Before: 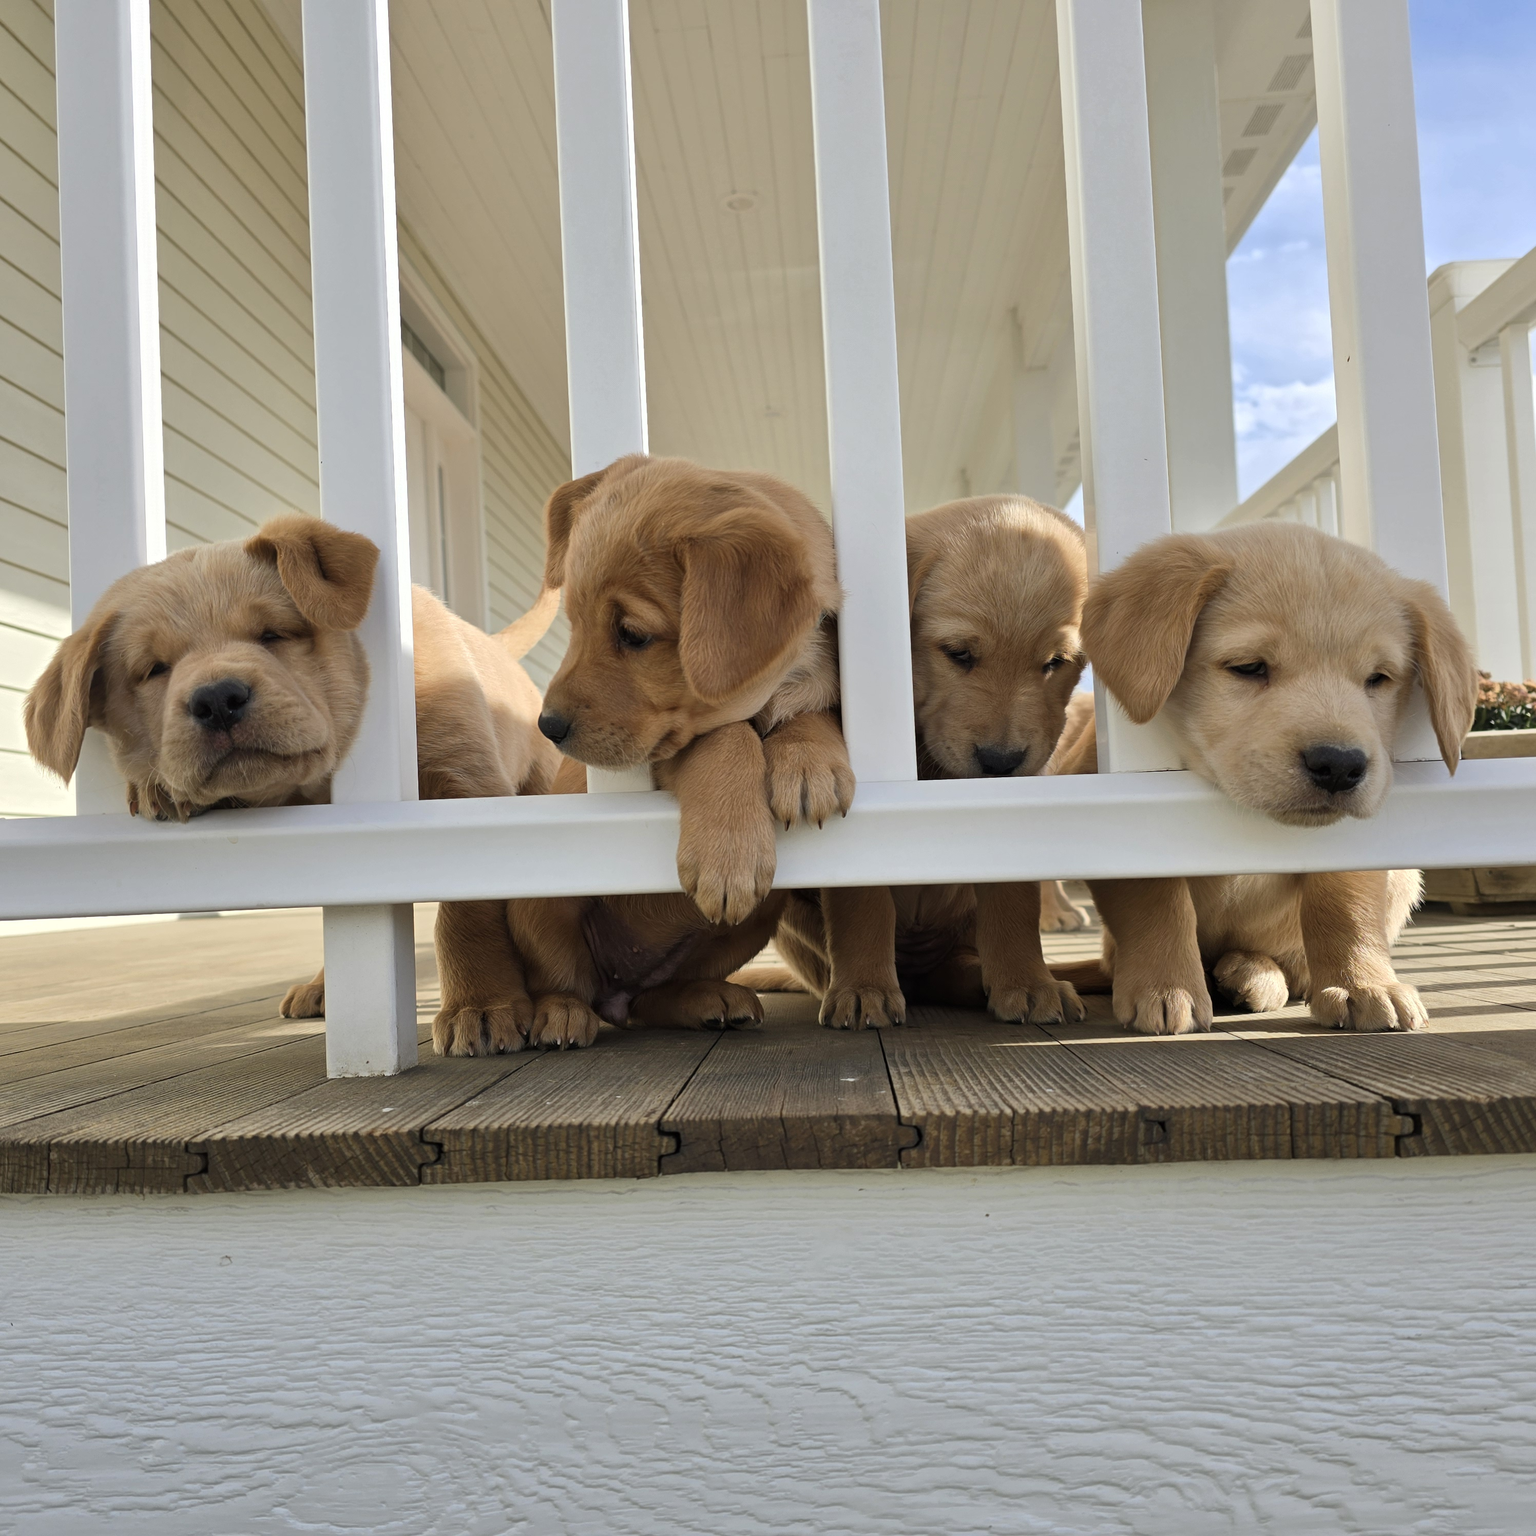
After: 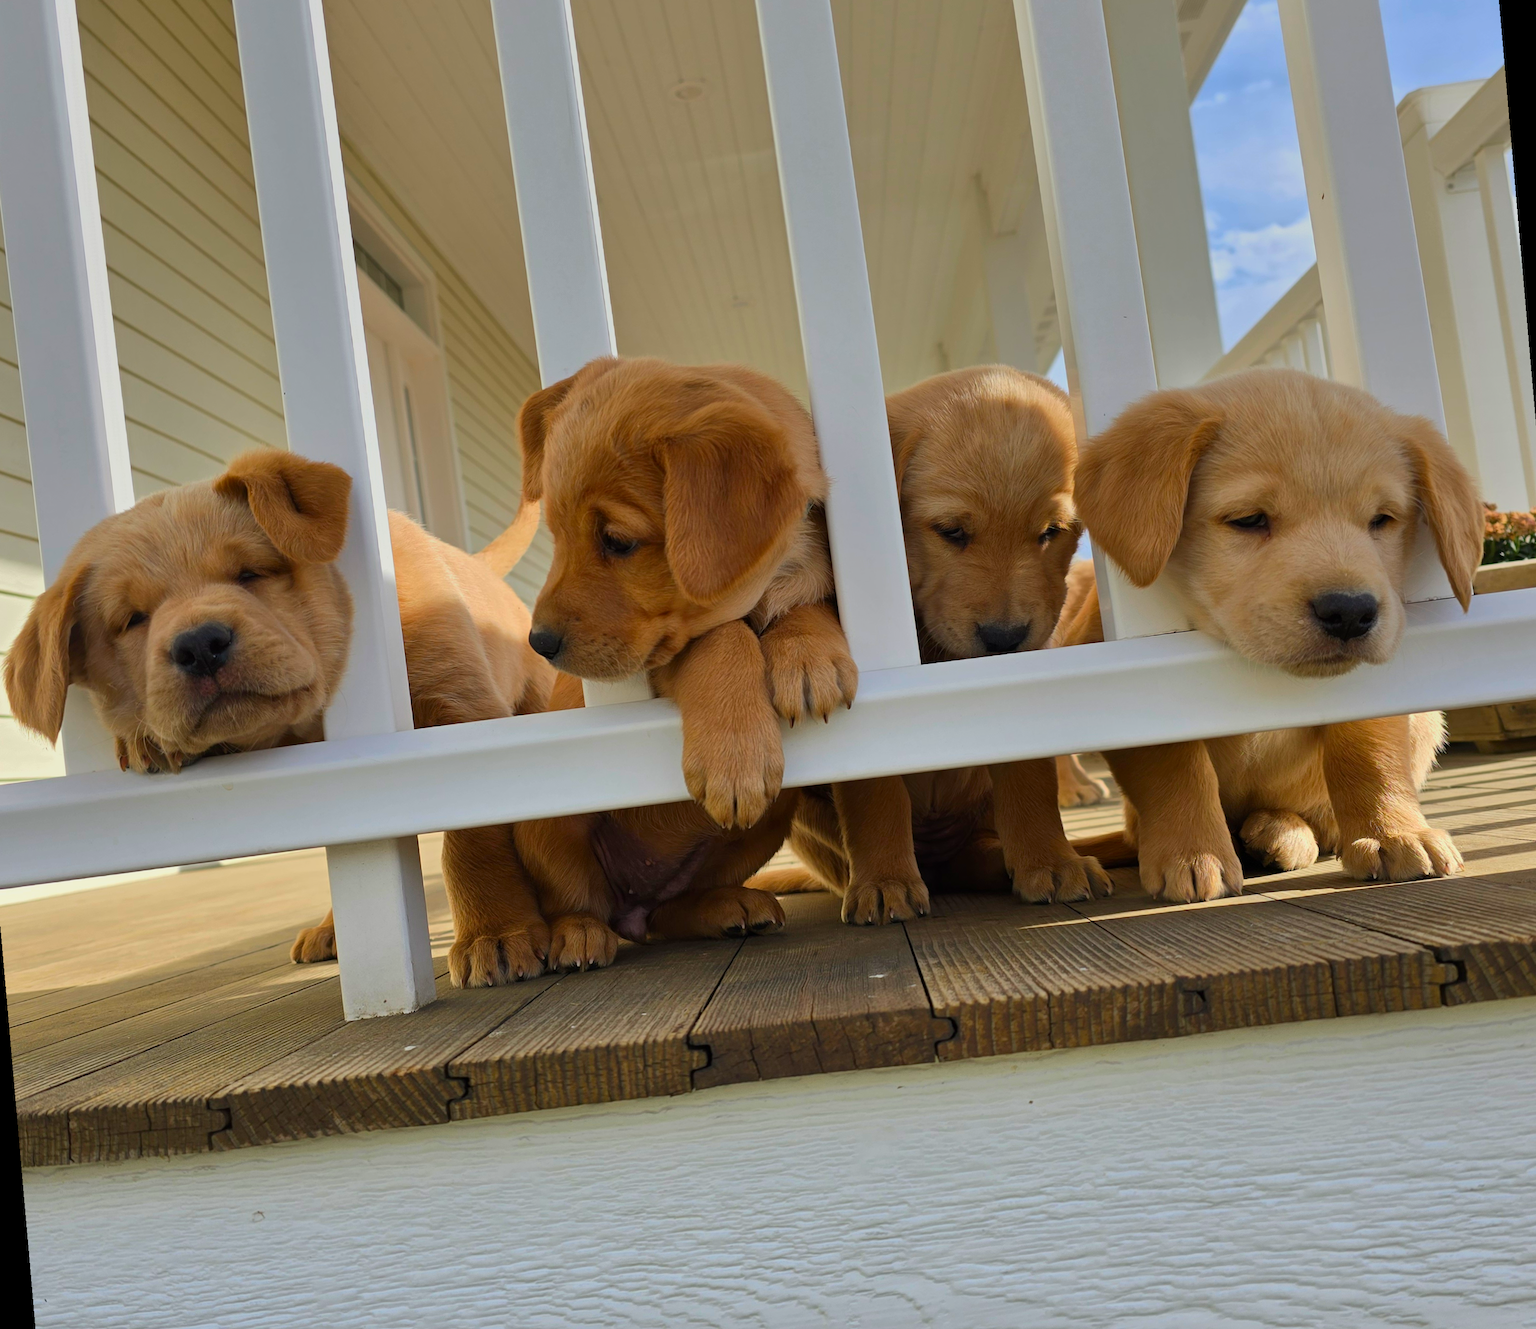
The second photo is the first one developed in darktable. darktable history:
rotate and perspective: rotation -5°, crop left 0.05, crop right 0.952, crop top 0.11, crop bottom 0.89
graduated density: rotation -0.352°, offset 57.64
contrast brightness saturation: saturation 0.5
